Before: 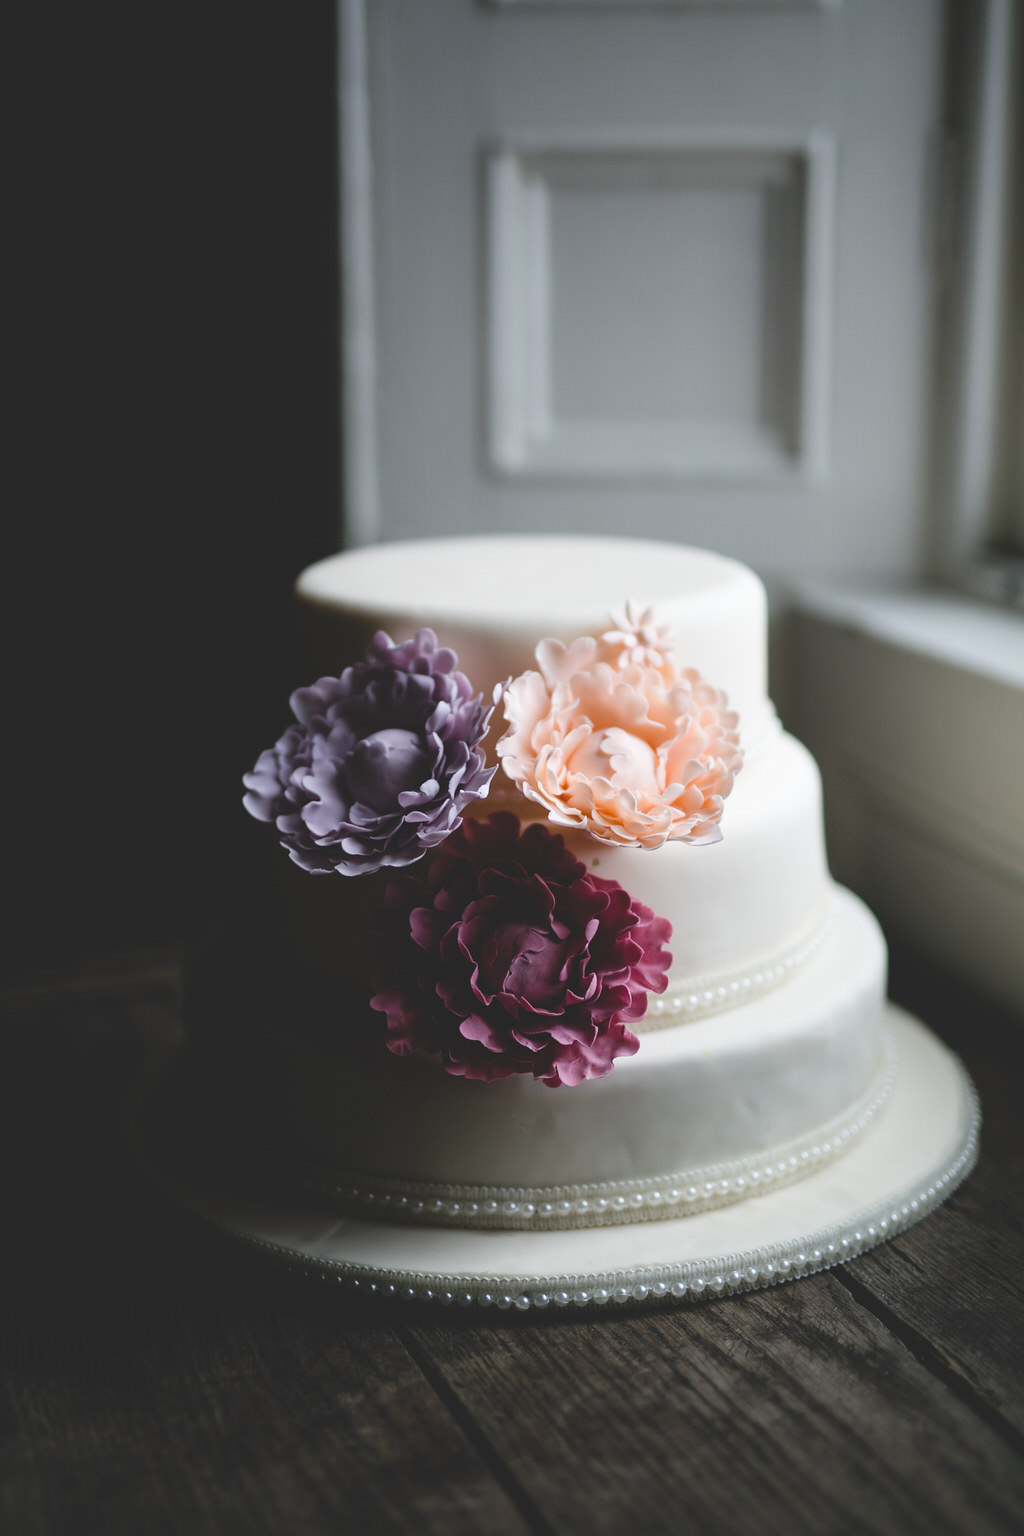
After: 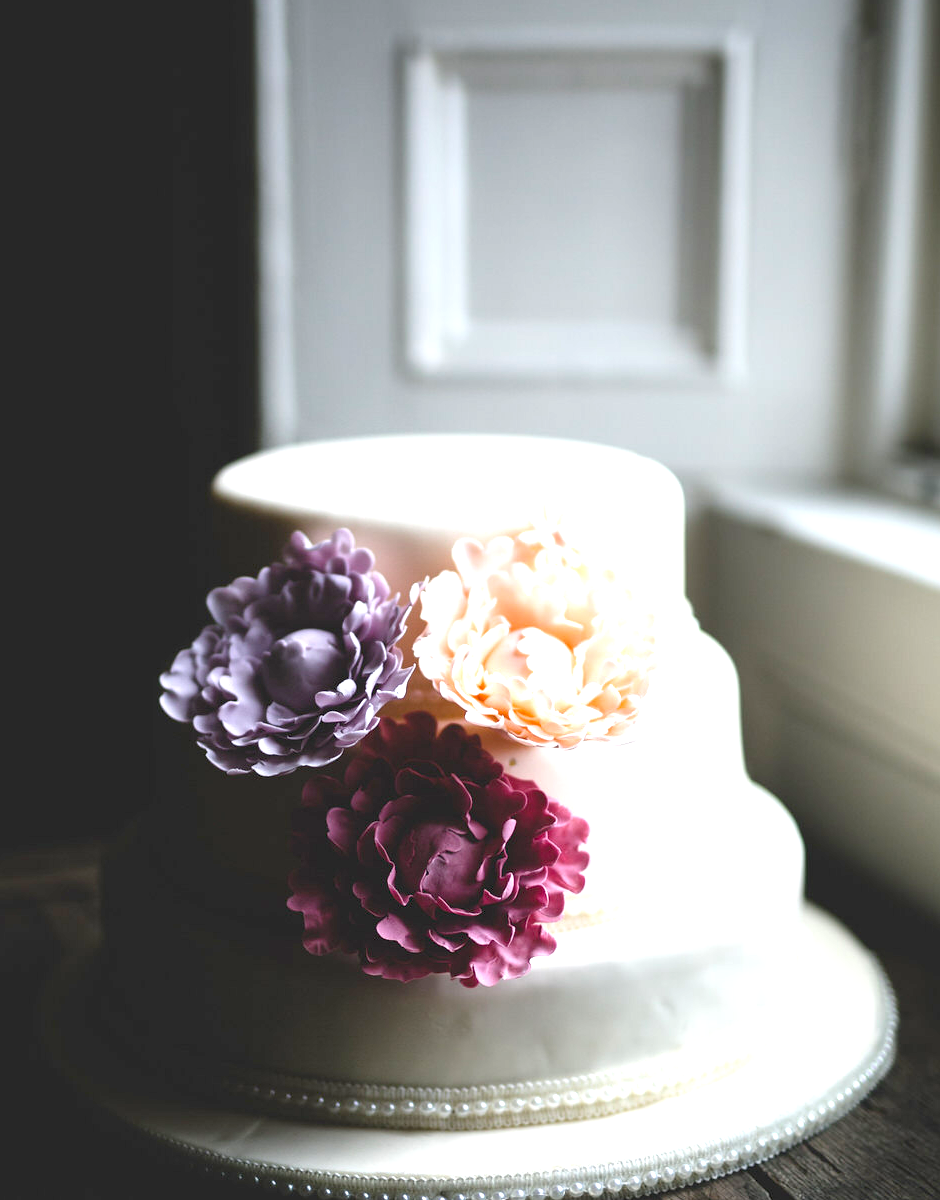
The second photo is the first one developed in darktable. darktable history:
crop: left 8.121%, top 6.548%, bottom 15.265%
exposure: black level correction 0.011, exposure 1.087 EV, compensate highlight preservation false
